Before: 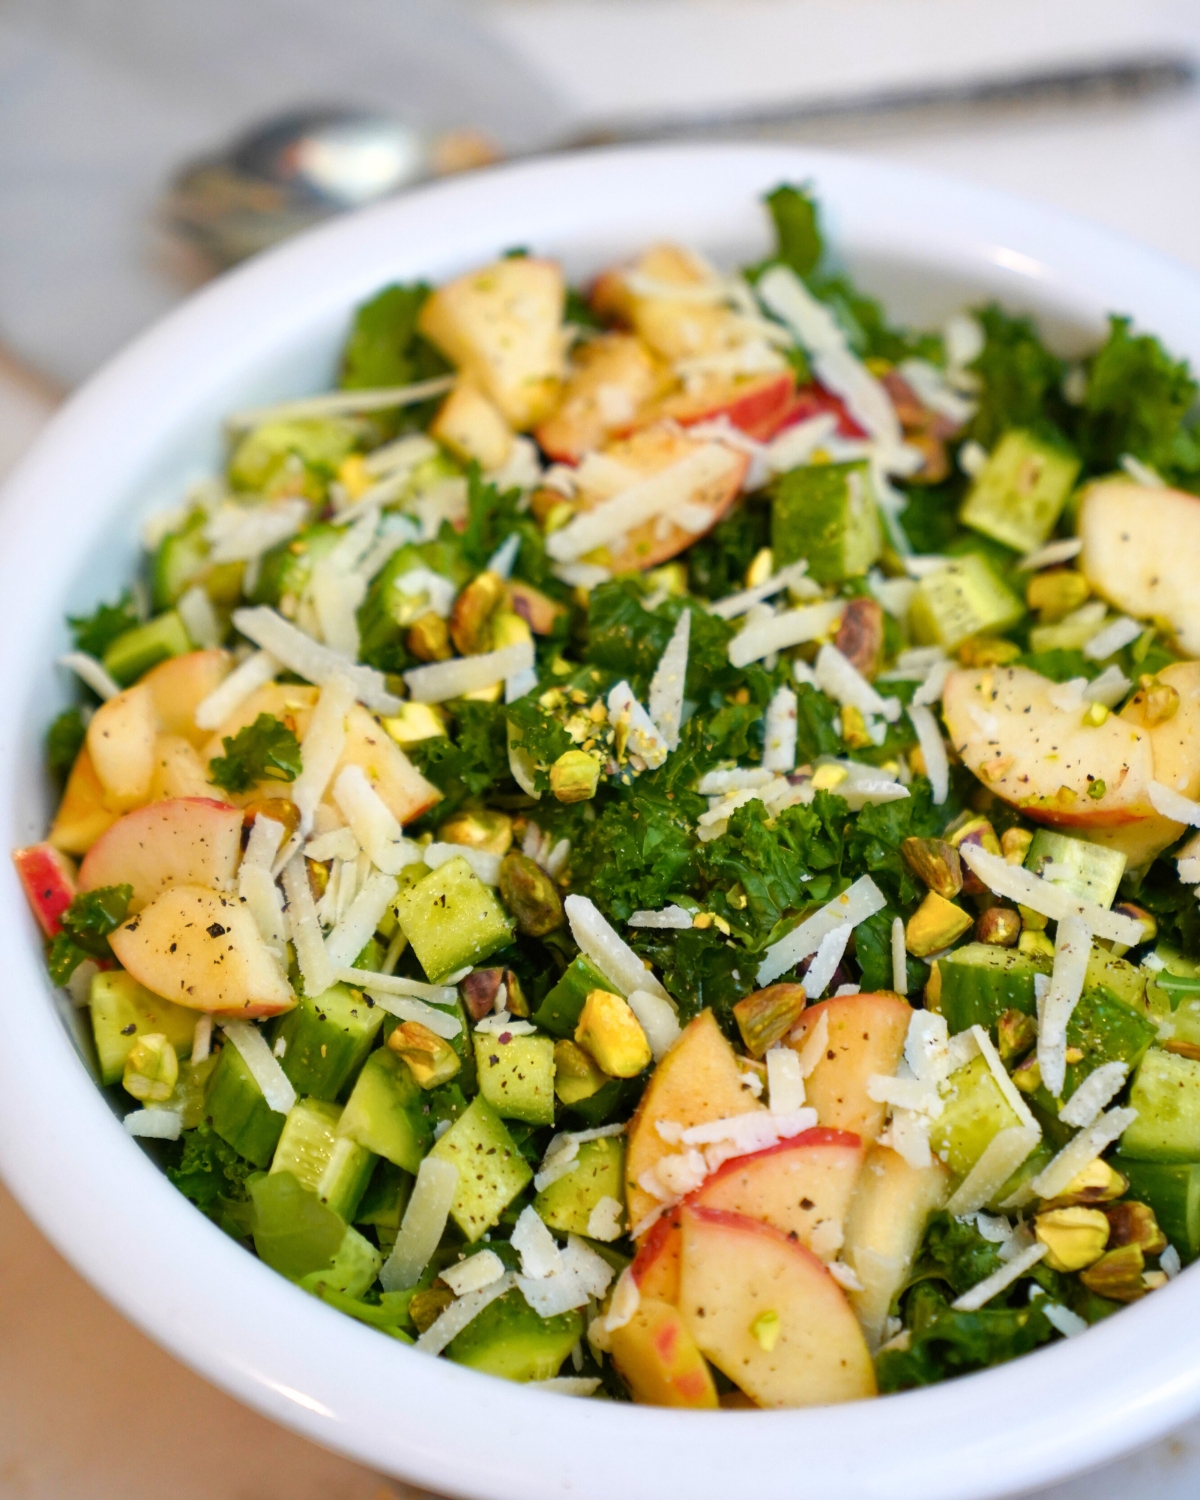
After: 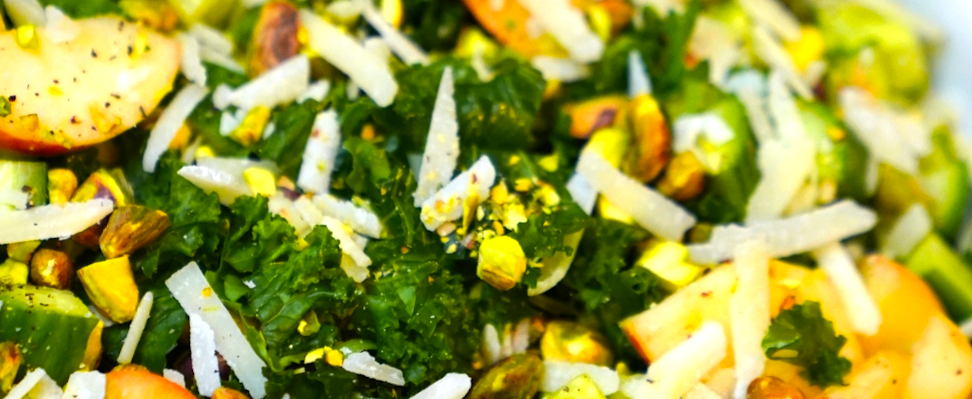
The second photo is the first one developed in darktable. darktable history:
tone equalizer: -8 EV -0.417 EV, -7 EV -0.389 EV, -6 EV -0.333 EV, -5 EV -0.222 EV, -3 EV 0.222 EV, -2 EV 0.333 EV, -1 EV 0.389 EV, +0 EV 0.417 EV, edges refinement/feathering 500, mask exposure compensation -1.57 EV, preserve details no
white balance: red 0.988, blue 1.017
crop and rotate: angle 16.12°, top 30.835%, bottom 35.653%
vignetting: brightness -0.233, saturation 0.141
rotate and perspective: rotation -2.56°, automatic cropping off
color zones: curves: ch0 [(0.224, 0.526) (0.75, 0.5)]; ch1 [(0.055, 0.526) (0.224, 0.761) (0.377, 0.526) (0.75, 0.5)]
